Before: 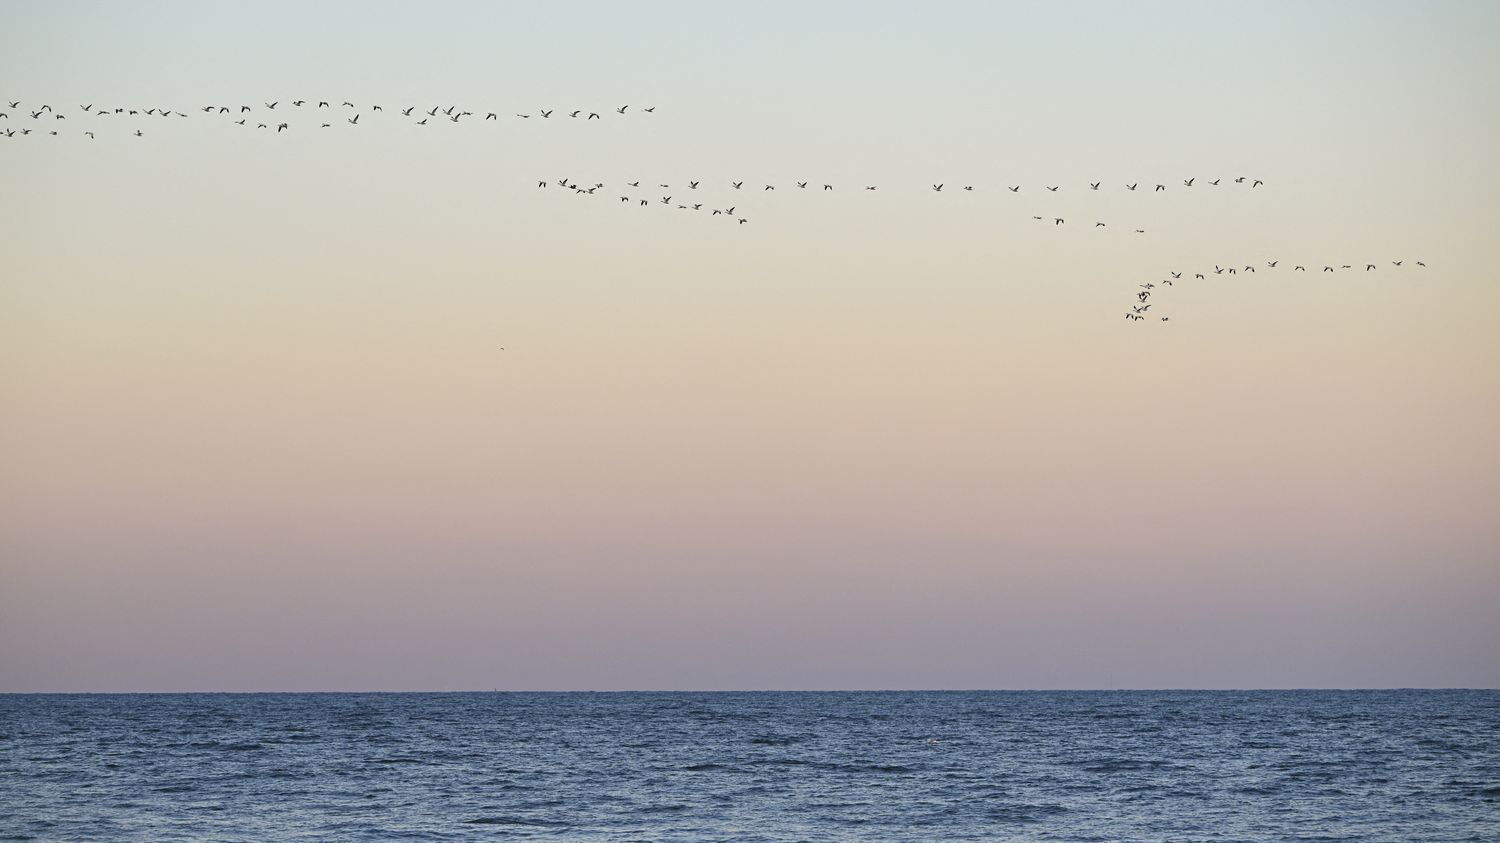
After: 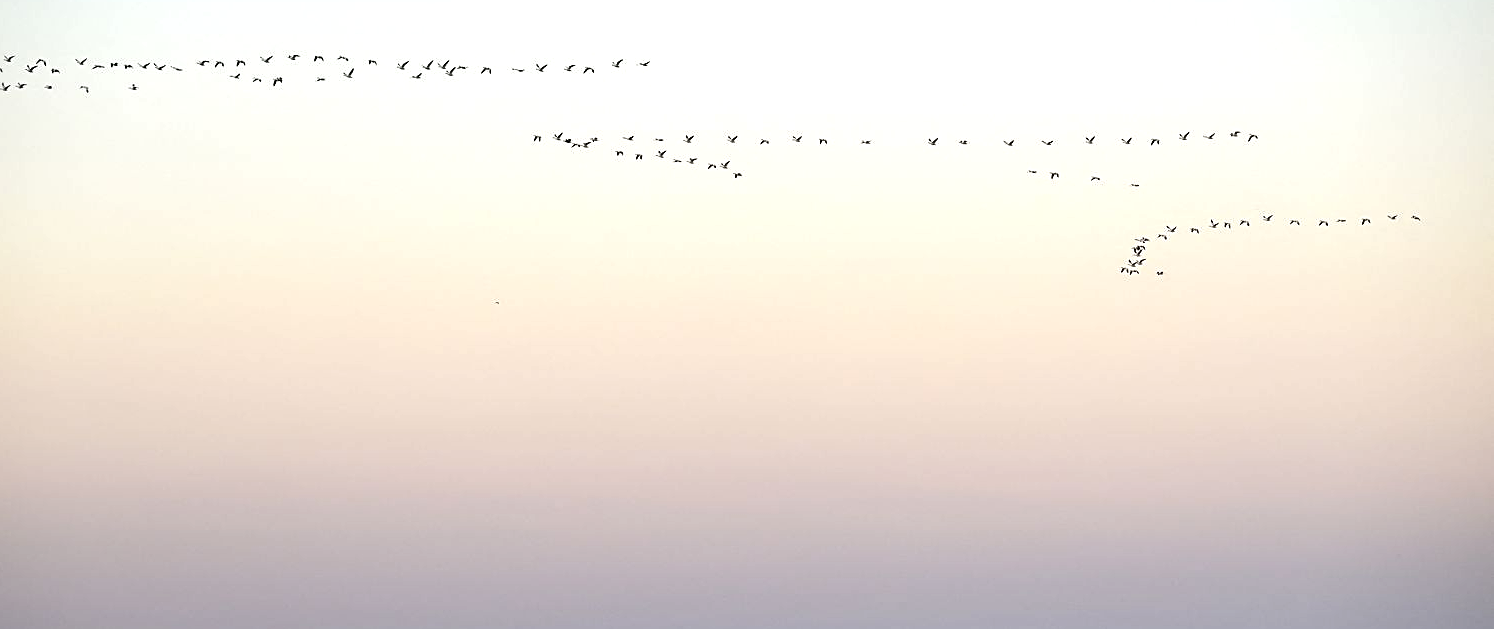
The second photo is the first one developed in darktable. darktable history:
sharpen: on, module defaults
contrast brightness saturation: saturation -0.17
tone equalizer: -8 EV -0.75 EV, -7 EV -0.7 EV, -6 EV -0.6 EV, -5 EV -0.4 EV, -3 EV 0.4 EV, -2 EV 0.6 EV, -1 EV 0.7 EV, +0 EV 0.75 EV, edges refinement/feathering 500, mask exposure compensation -1.57 EV, preserve details no
crop: left 0.387%, top 5.469%, bottom 19.809%
